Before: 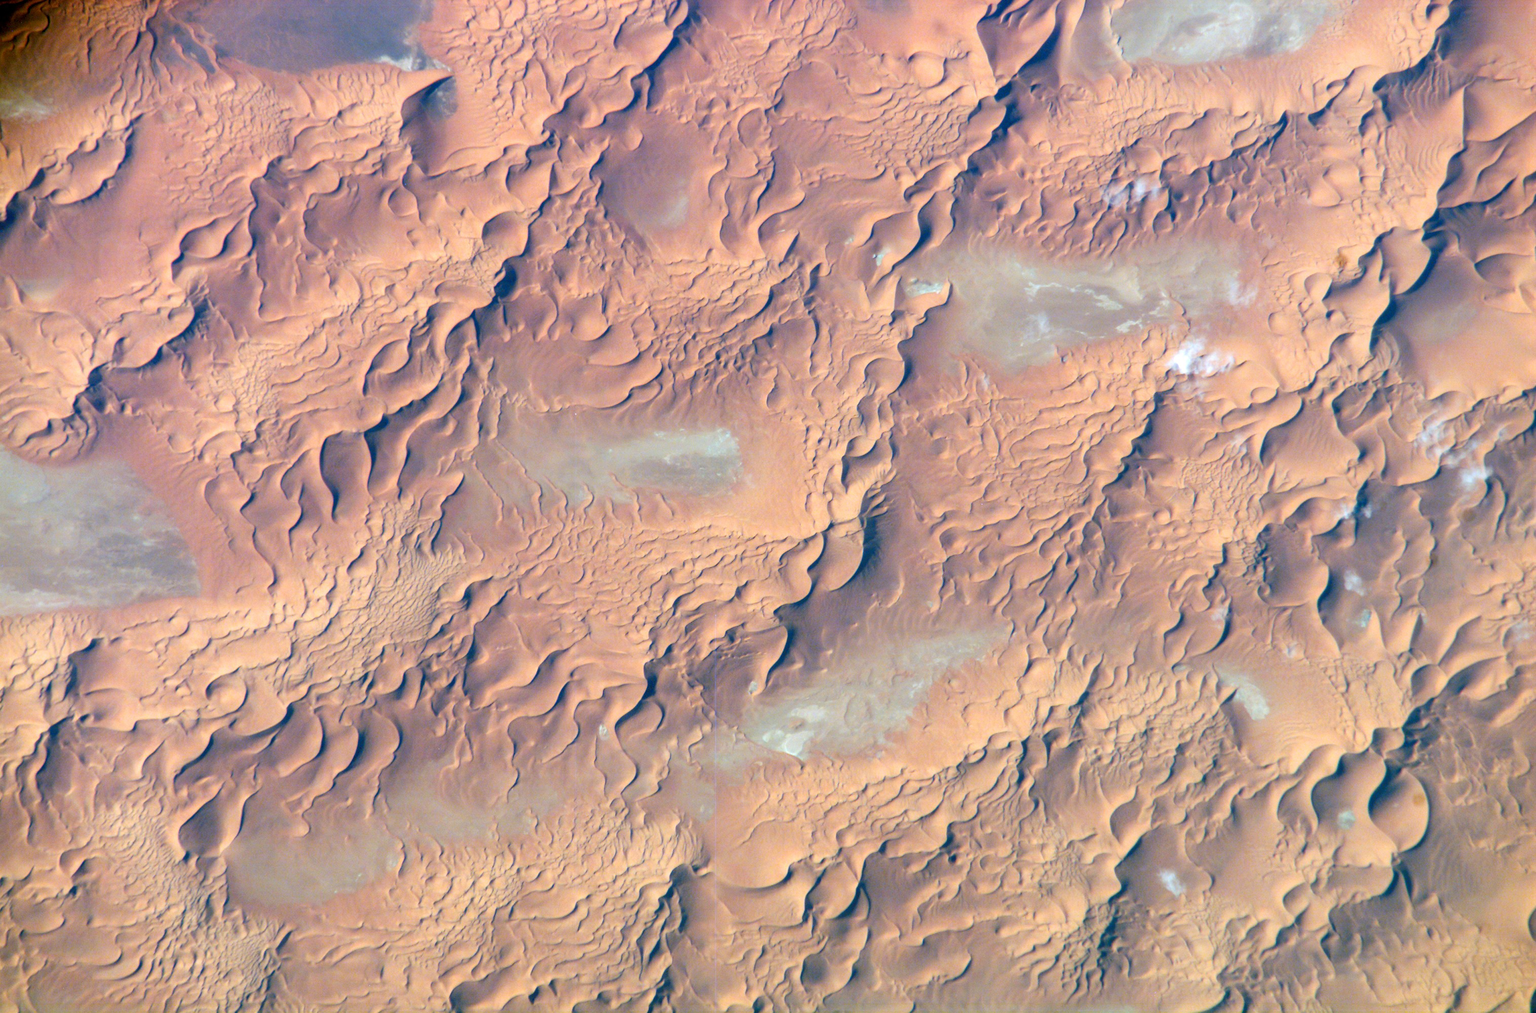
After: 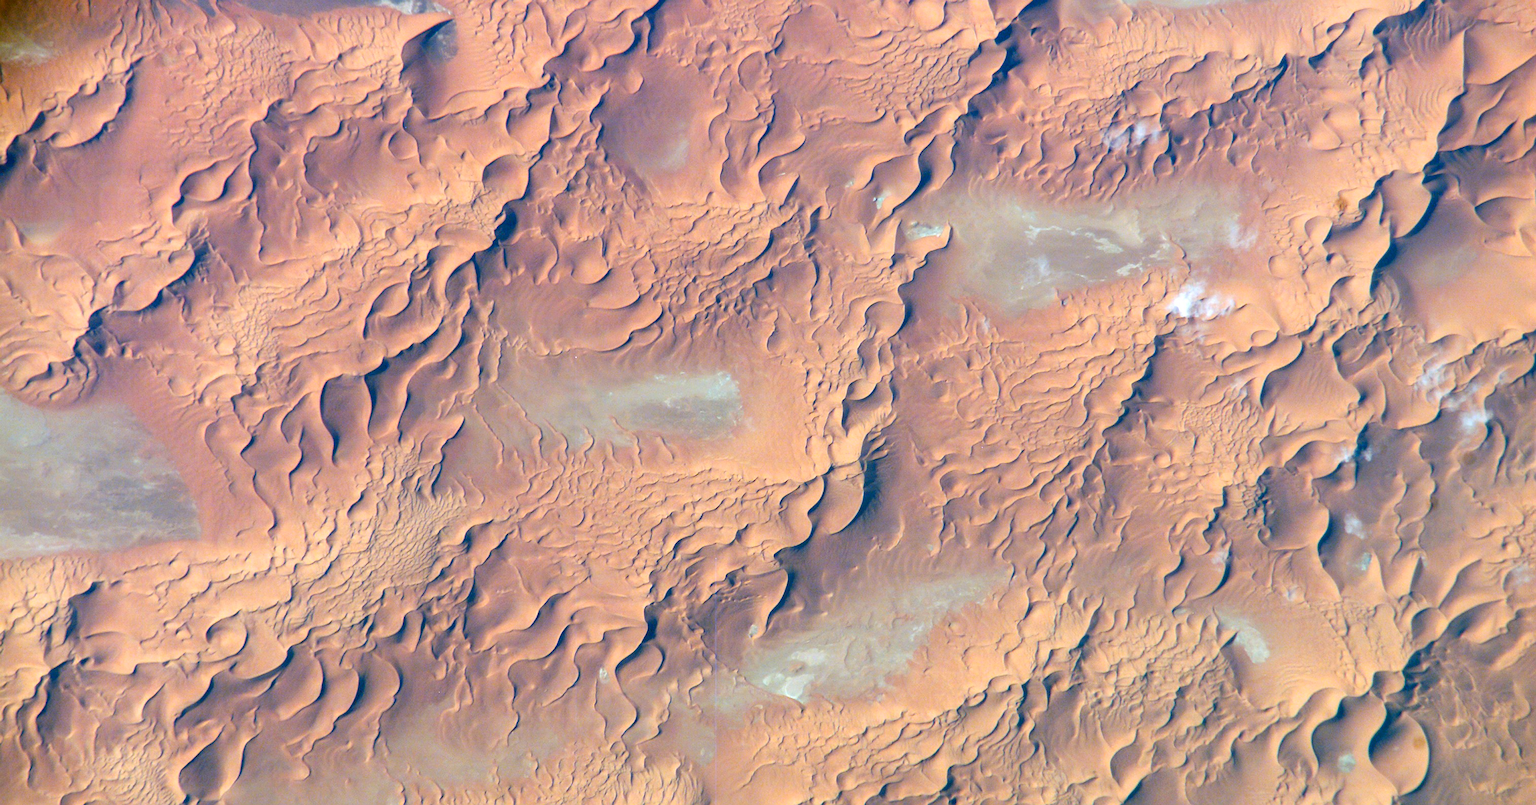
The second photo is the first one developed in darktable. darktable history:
crop and rotate: top 5.656%, bottom 14.842%
sharpen: on, module defaults
contrast brightness saturation: saturation 0.1
